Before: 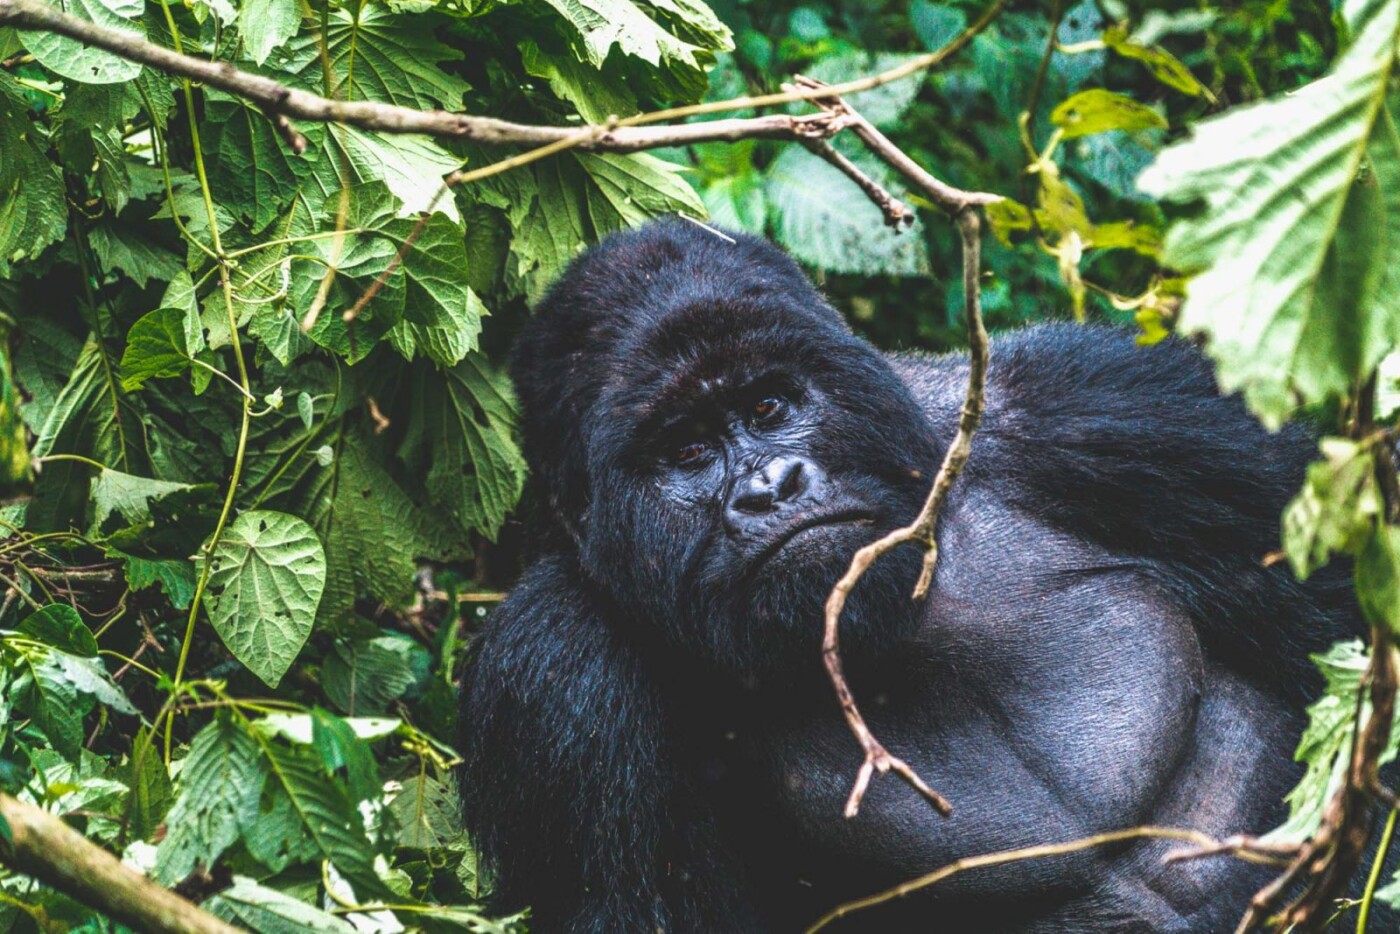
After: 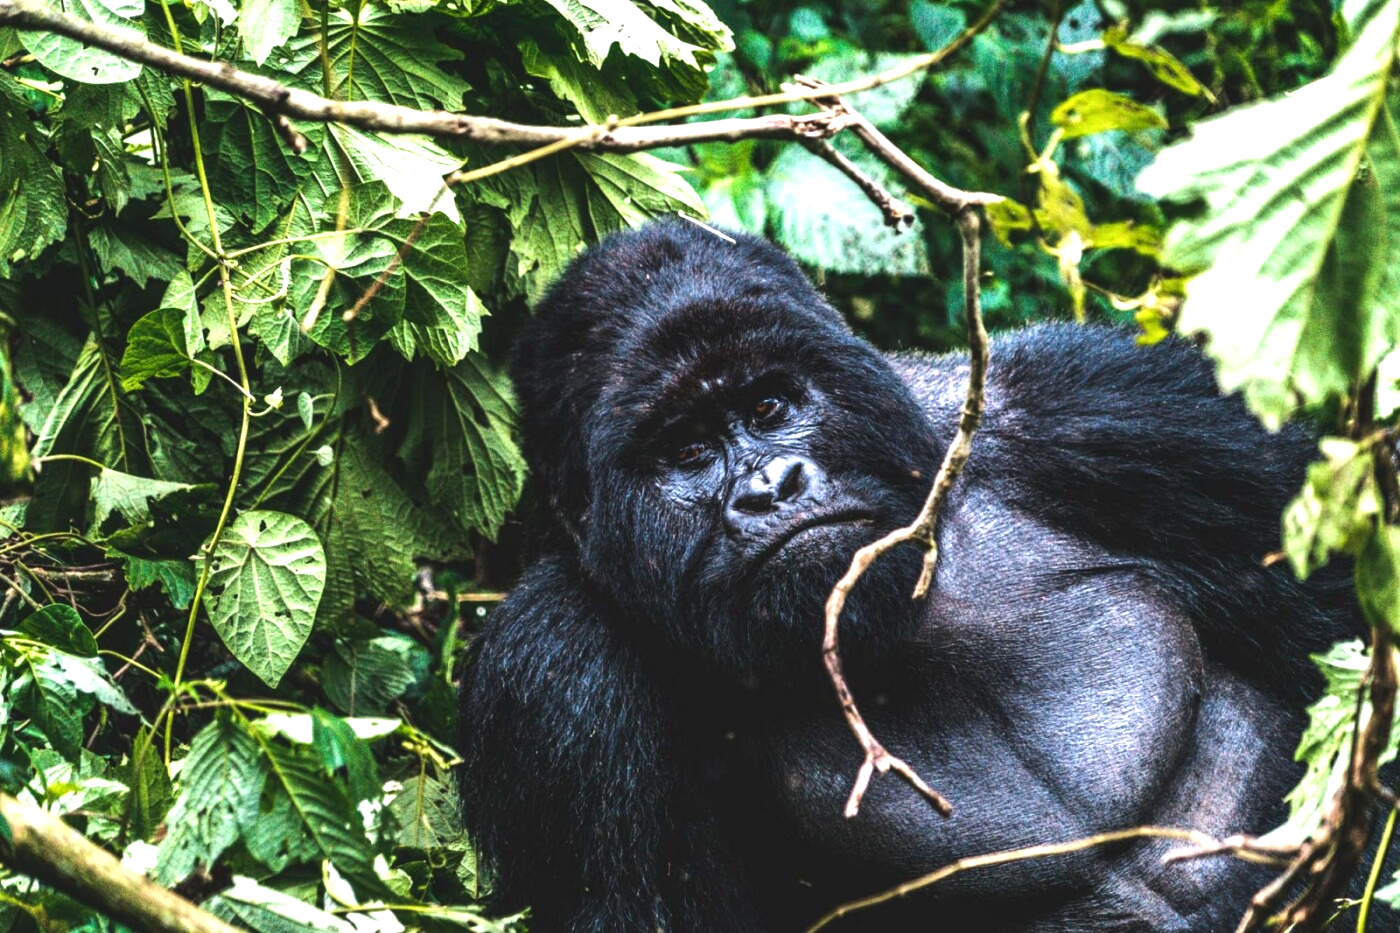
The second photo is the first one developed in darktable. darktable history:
white balance: emerald 1
tone equalizer: -8 EV -0.75 EV, -7 EV -0.7 EV, -6 EV -0.6 EV, -5 EV -0.4 EV, -3 EV 0.4 EV, -2 EV 0.6 EV, -1 EV 0.7 EV, +0 EV 0.75 EV, edges refinement/feathering 500, mask exposure compensation -1.57 EV, preserve details no
local contrast: highlights 100%, shadows 100%, detail 120%, midtone range 0.2
crop: bottom 0.071%
